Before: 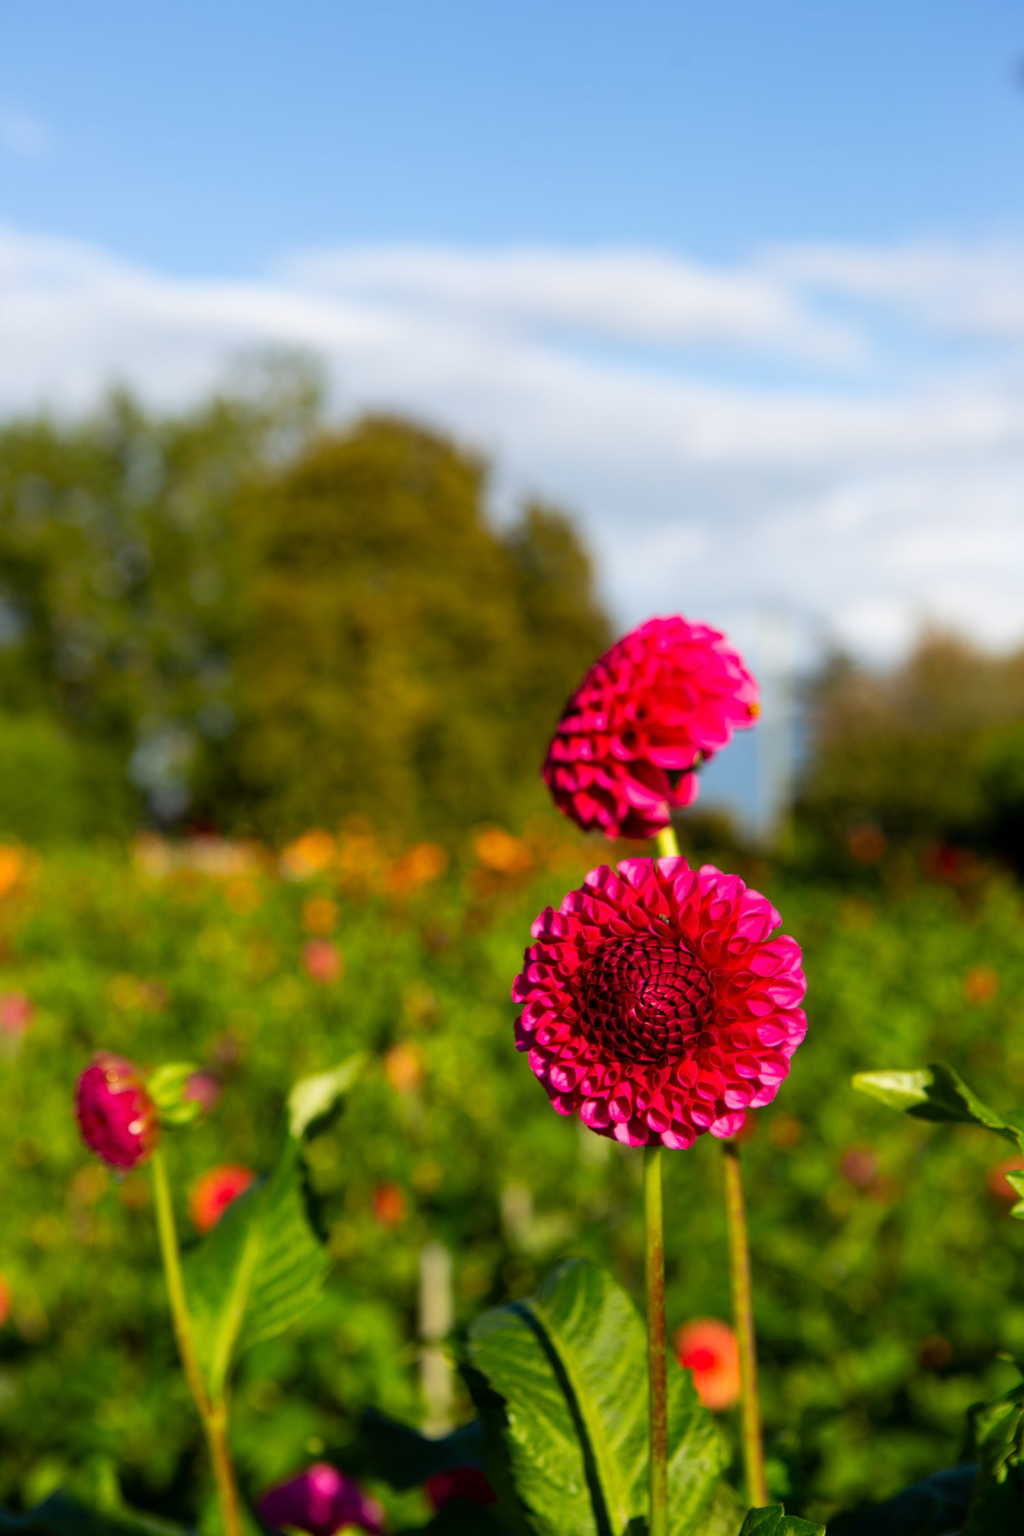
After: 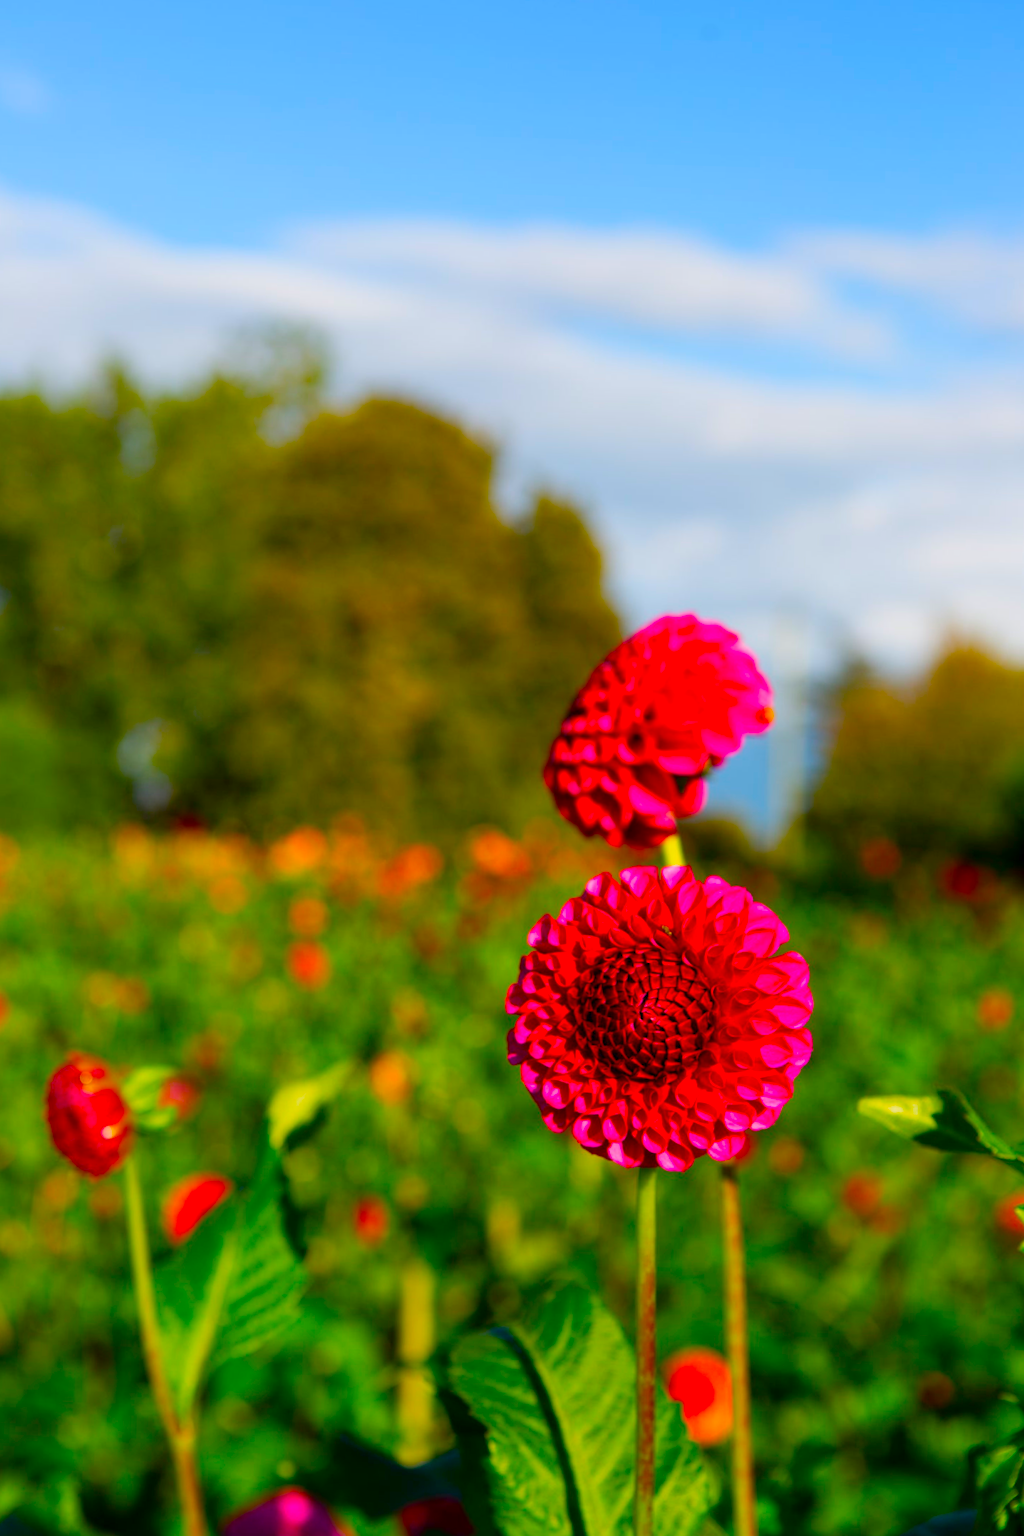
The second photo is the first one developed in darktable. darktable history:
crop and rotate: angle -1.69°
color balance: input saturation 134.34%, contrast -10.04%, contrast fulcrum 19.67%, output saturation 133.51%
